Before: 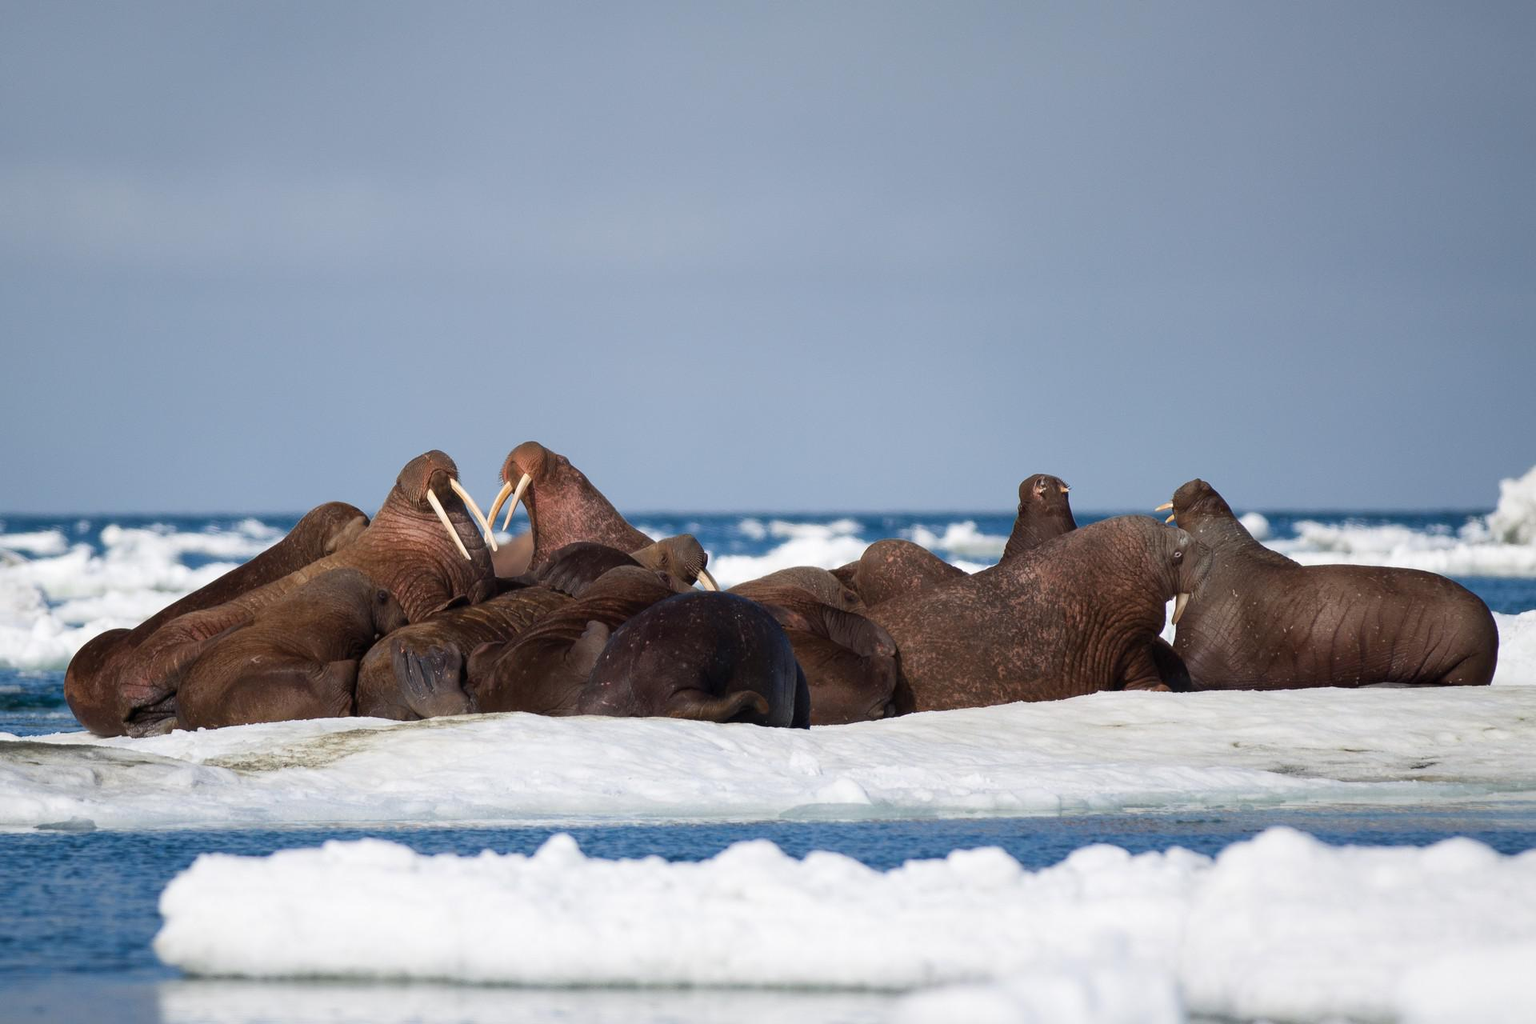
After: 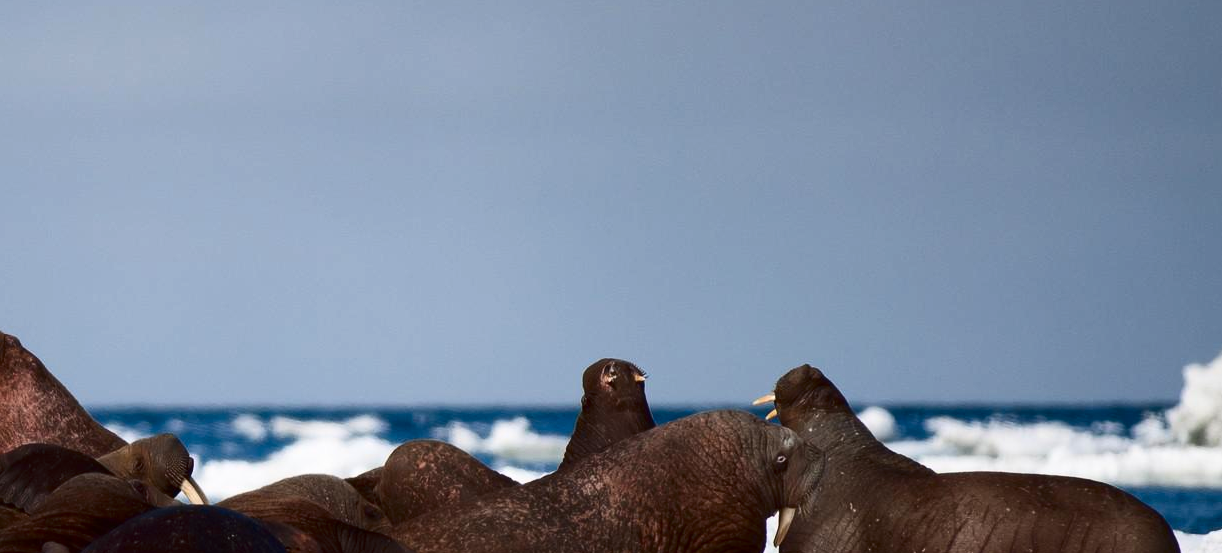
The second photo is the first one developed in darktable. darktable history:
crop: left 36.005%, top 18.293%, right 0.31%, bottom 38.444%
contrast brightness saturation: contrast 0.2, brightness -0.11, saturation 0.1
